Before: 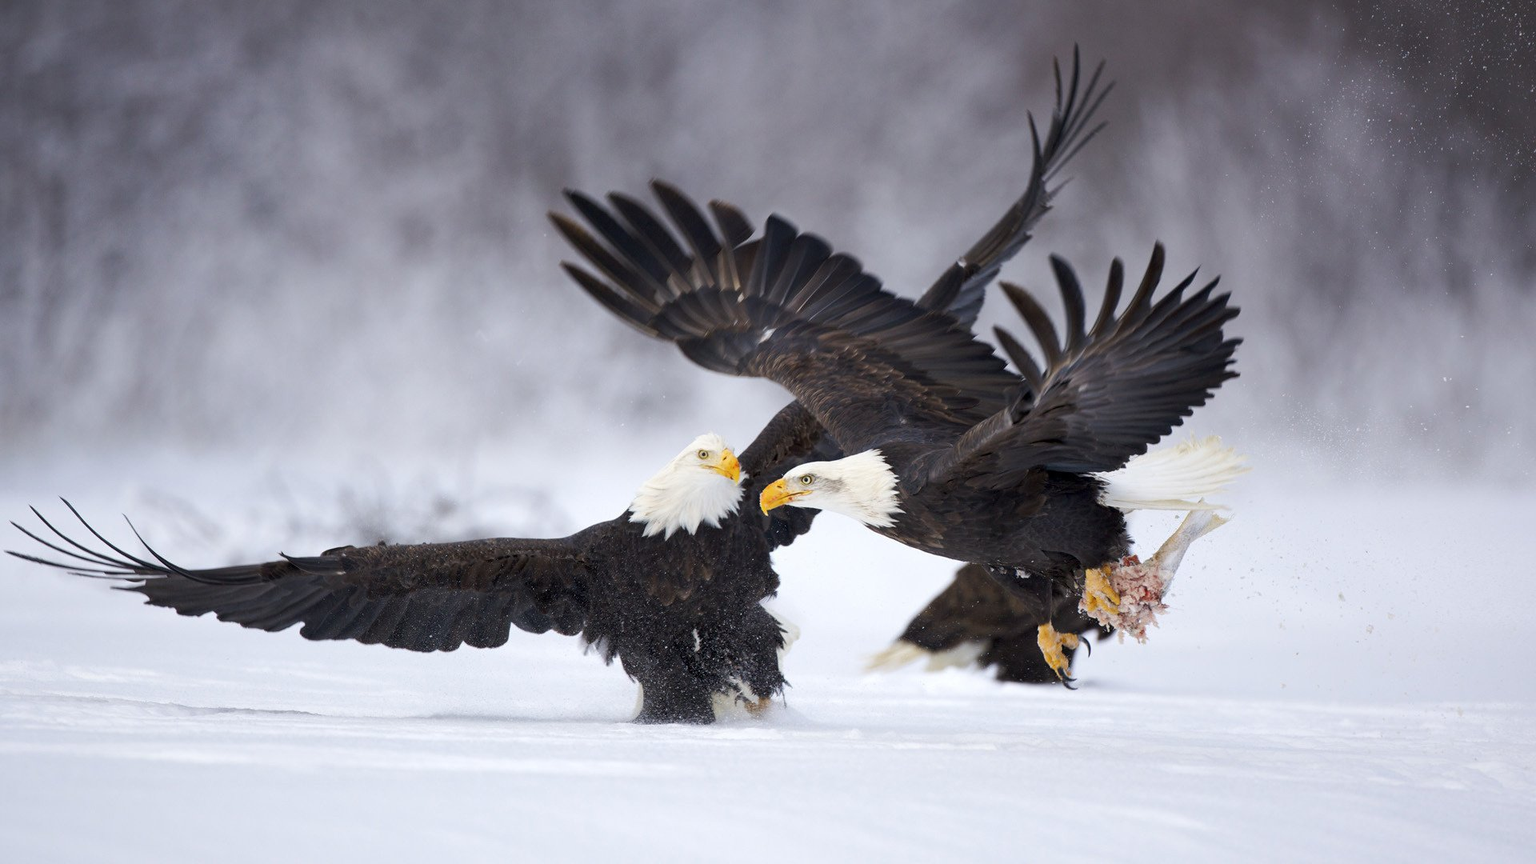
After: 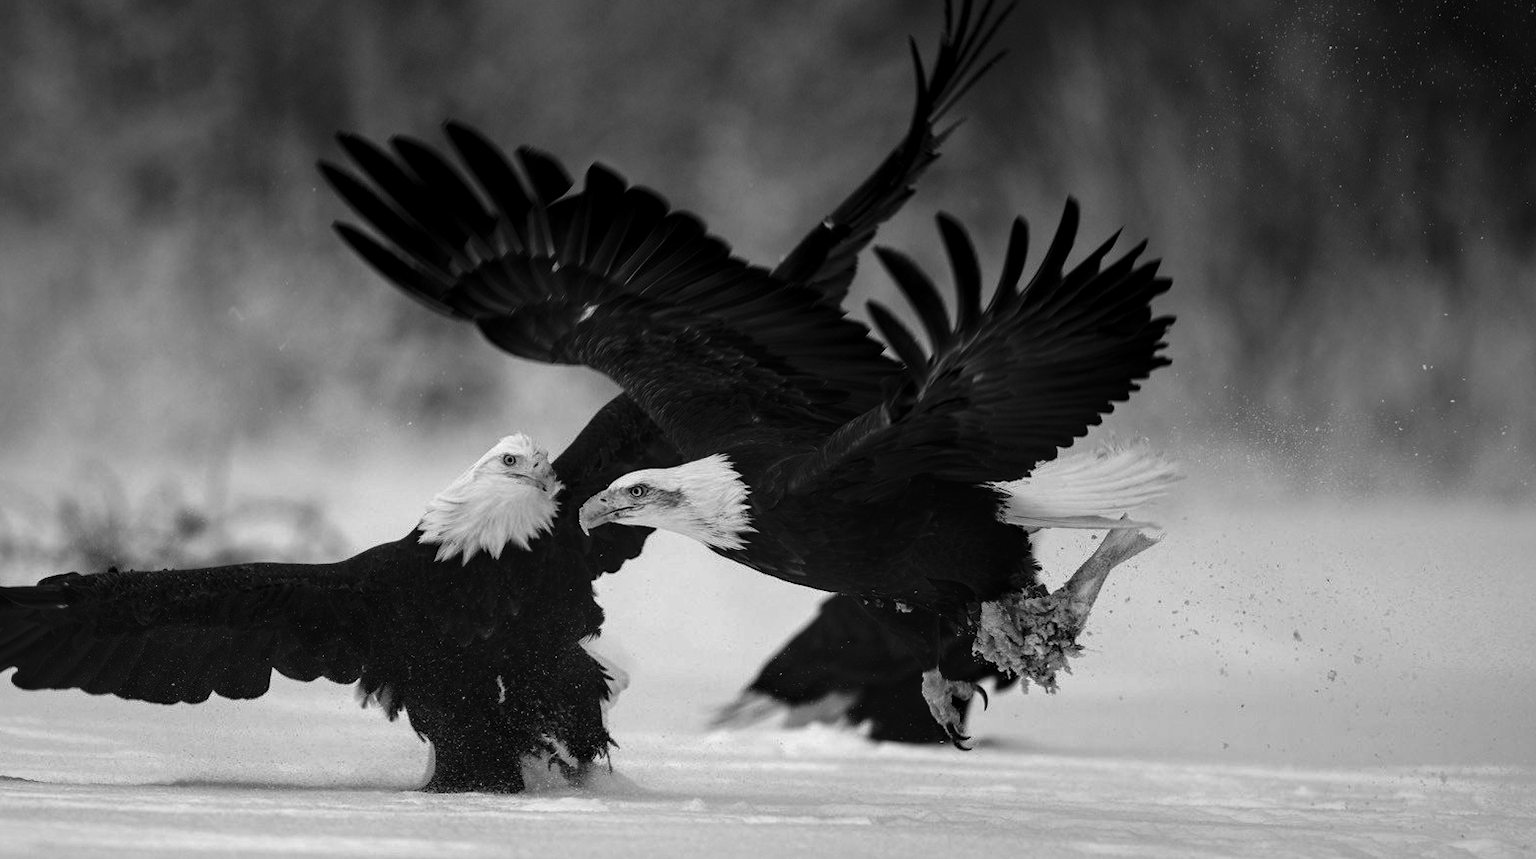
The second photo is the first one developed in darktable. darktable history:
crop: left 18.933%, top 9.534%, right 0%, bottom 9.781%
exposure: exposure 0.014 EV, compensate exposure bias true, compensate highlight preservation false
contrast brightness saturation: contrast -0.03, brightness -0.587, saturation -0.998
local contrast: on, module defaults
